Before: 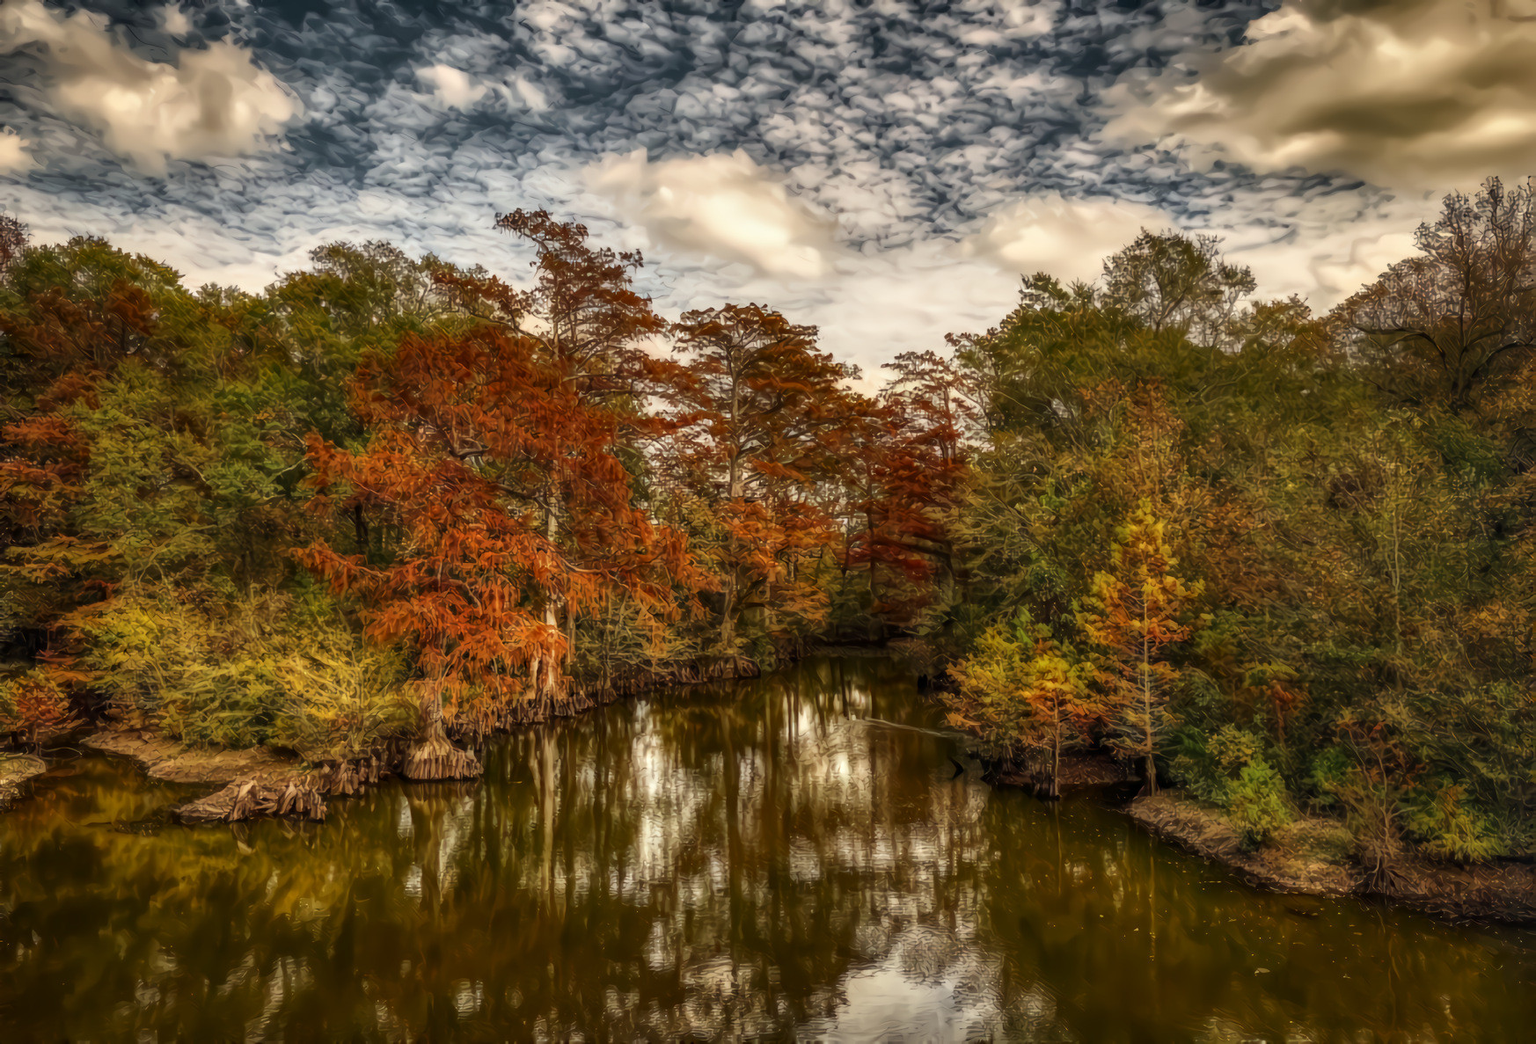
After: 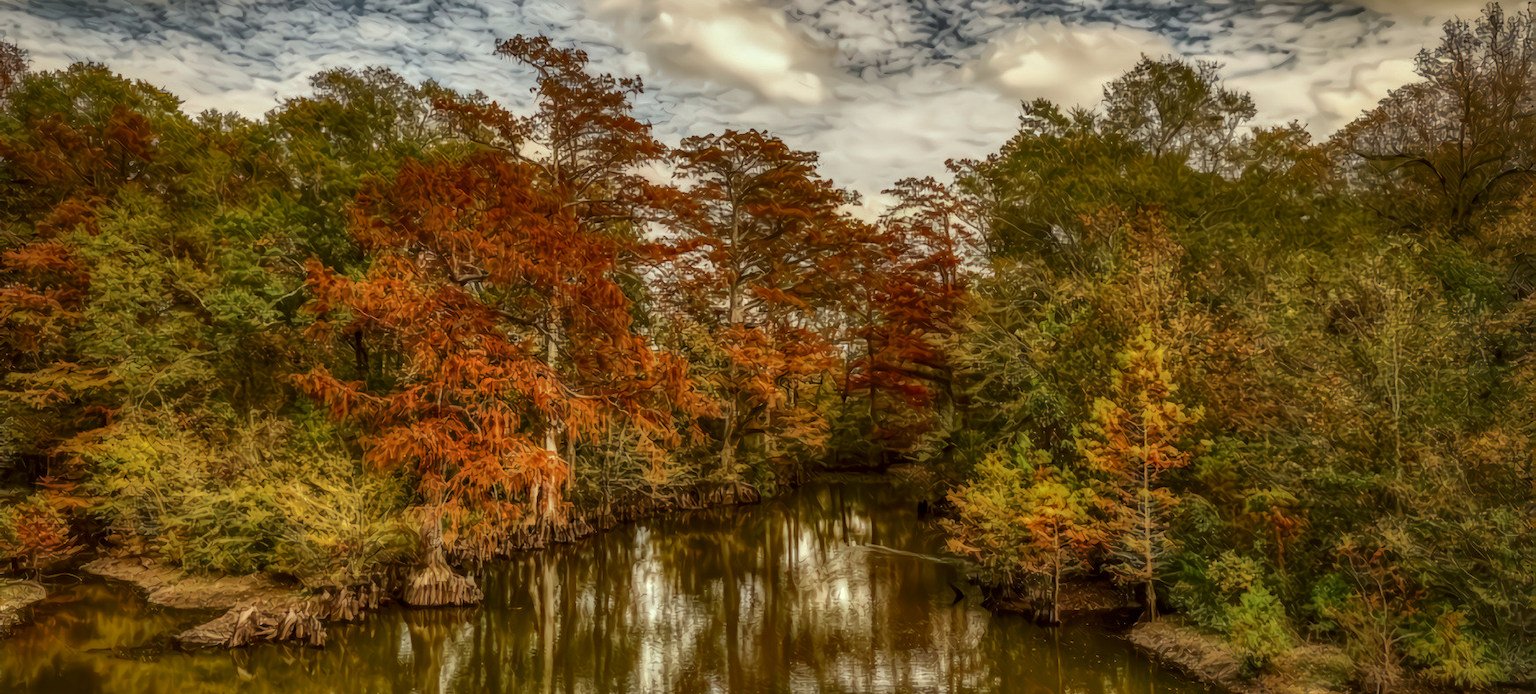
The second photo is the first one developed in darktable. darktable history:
shadows and highlights: on, module defaults
color balance: lift [1.004, 1.002, 1.002, 0.998], gamma [1, 1.007, 1.002, 0.993], gain [1, 0.977, 1.013, 1.023], contrast -3.64%
crop: top 16.727%, bottom 16.727%
local contrast: on, module defaults
contrast brightness saturation: brightness -0.09
